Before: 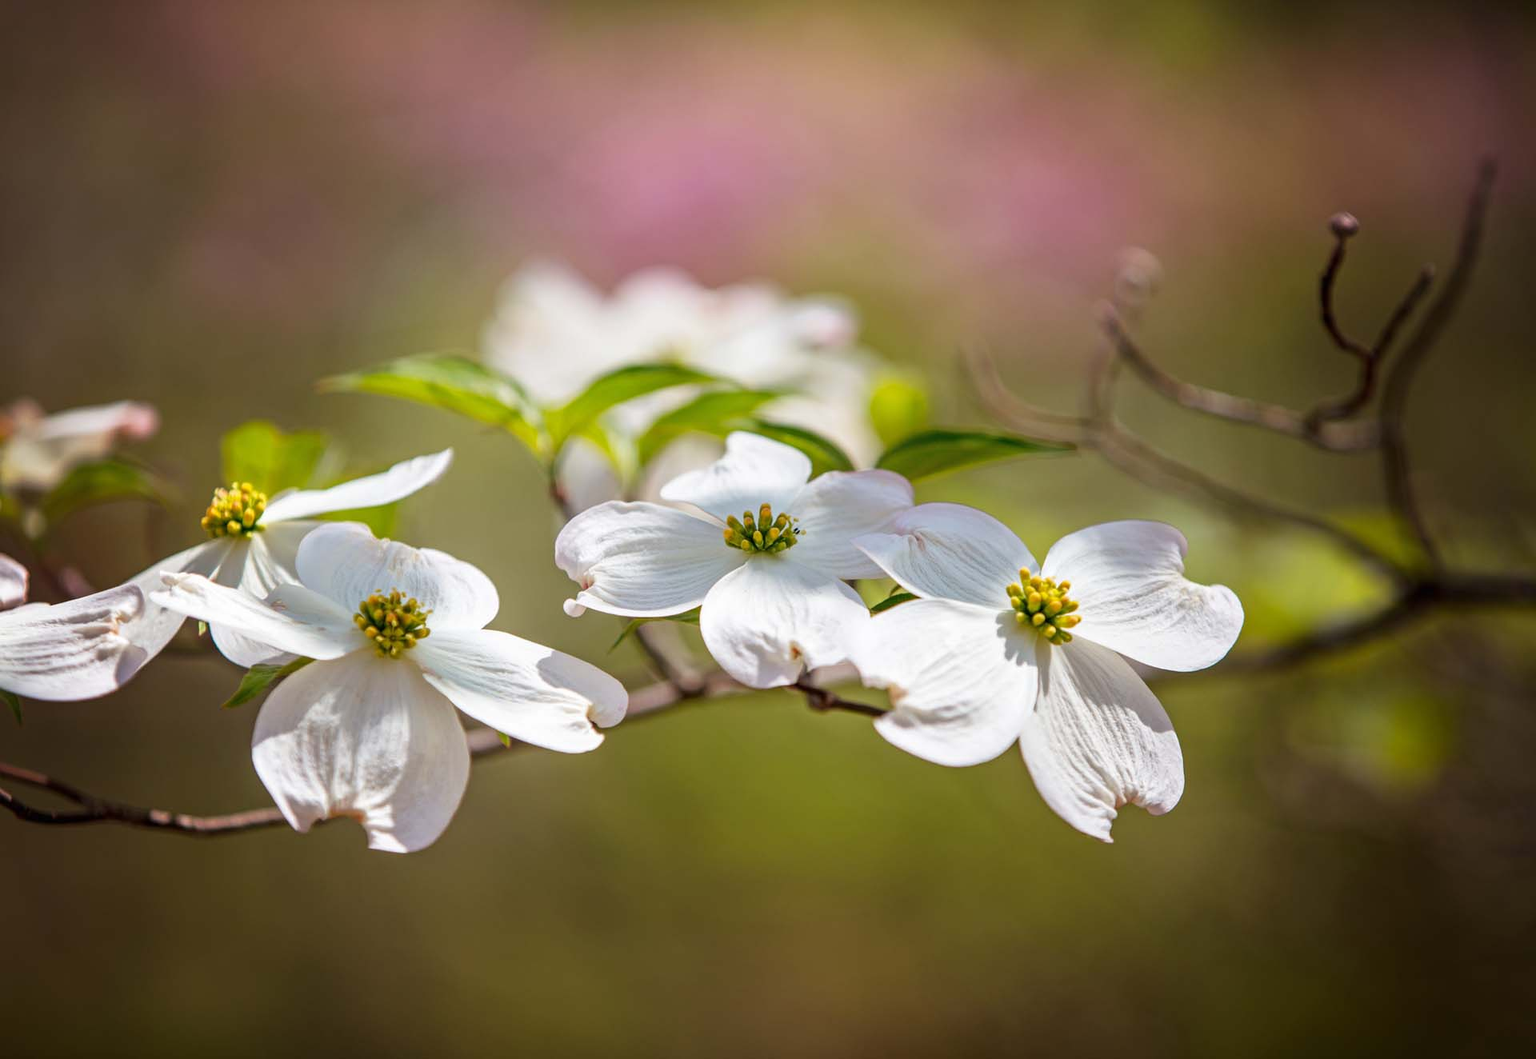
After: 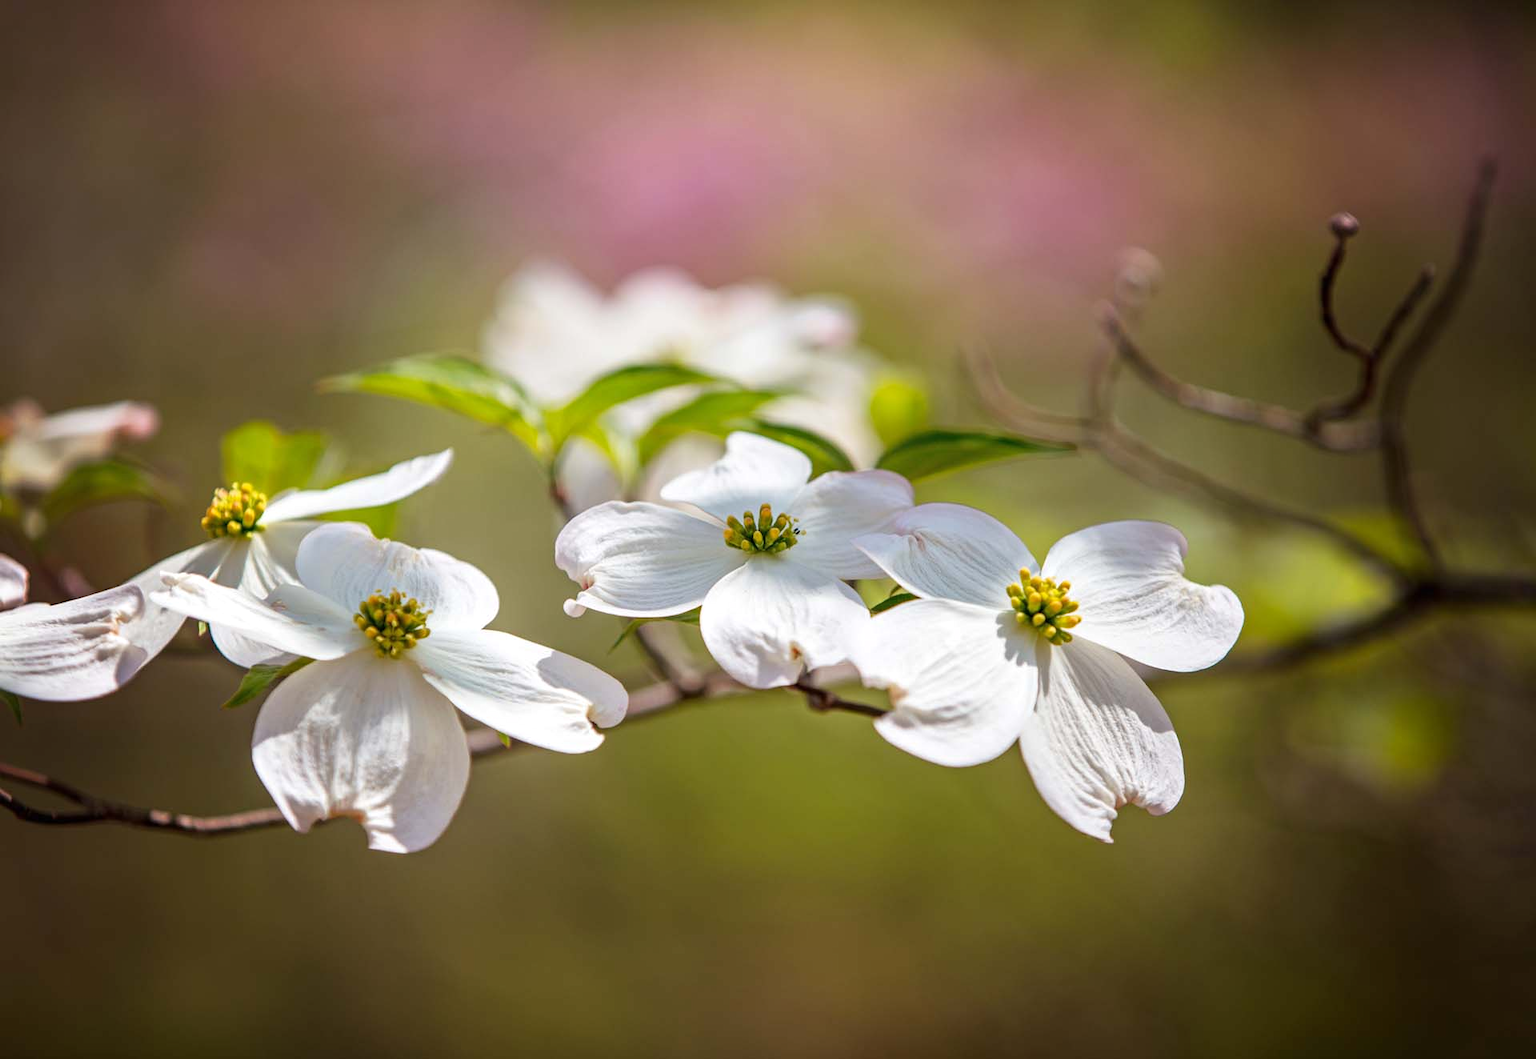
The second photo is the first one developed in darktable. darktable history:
levels: black 0.014%, levels [0, 0.492, 0.984]
